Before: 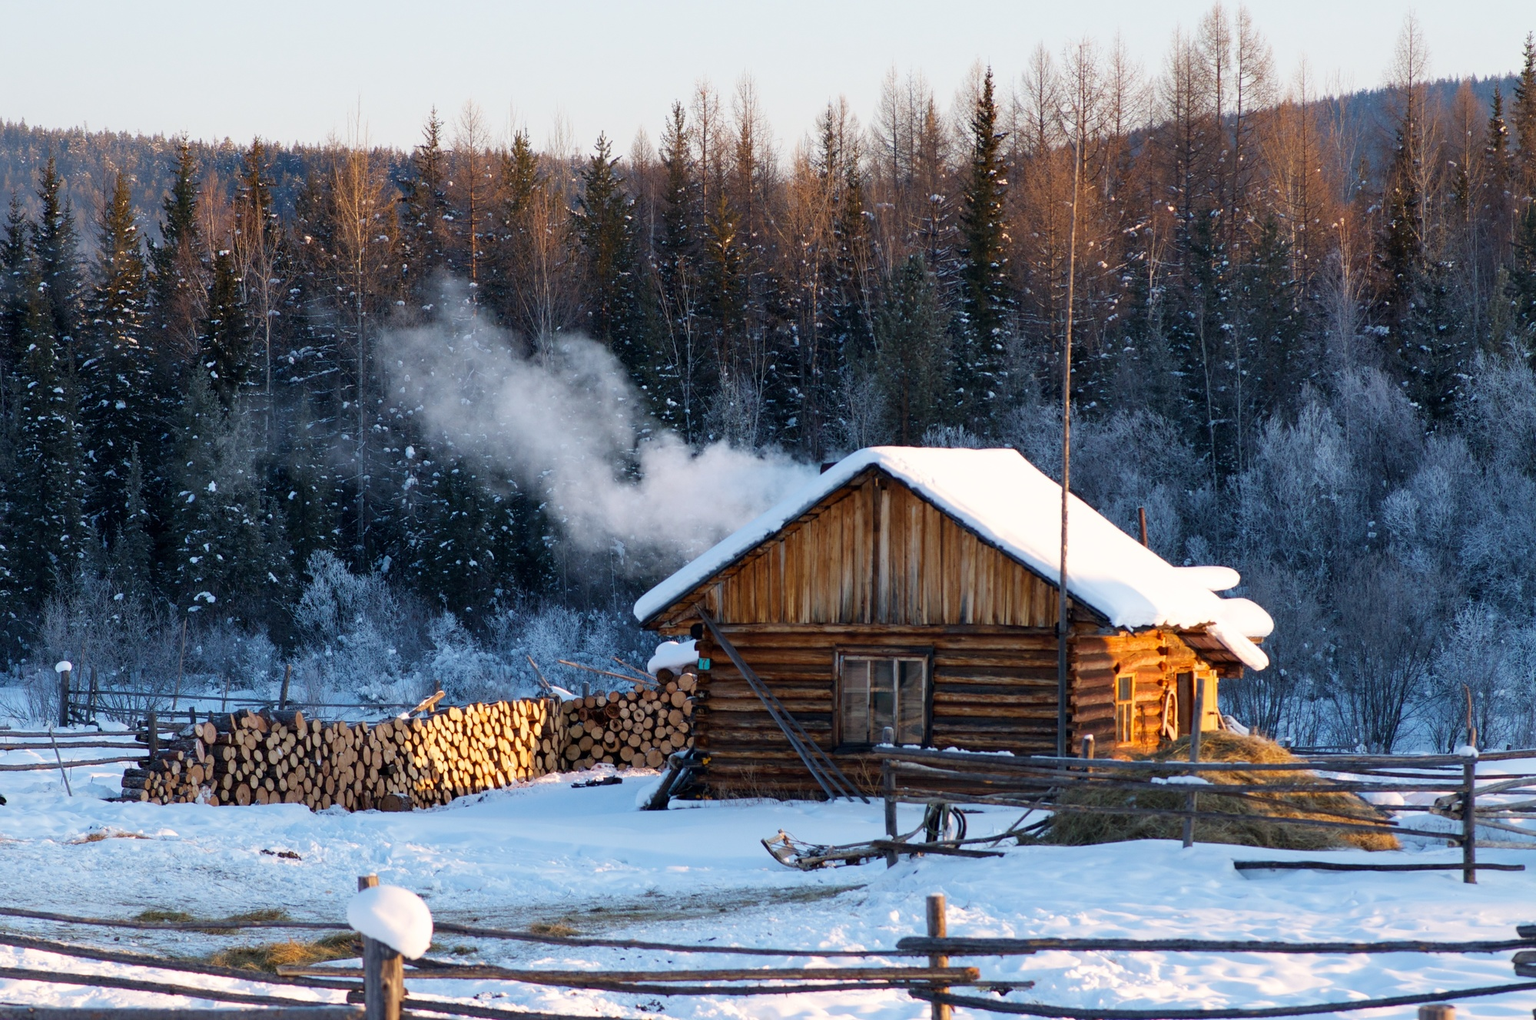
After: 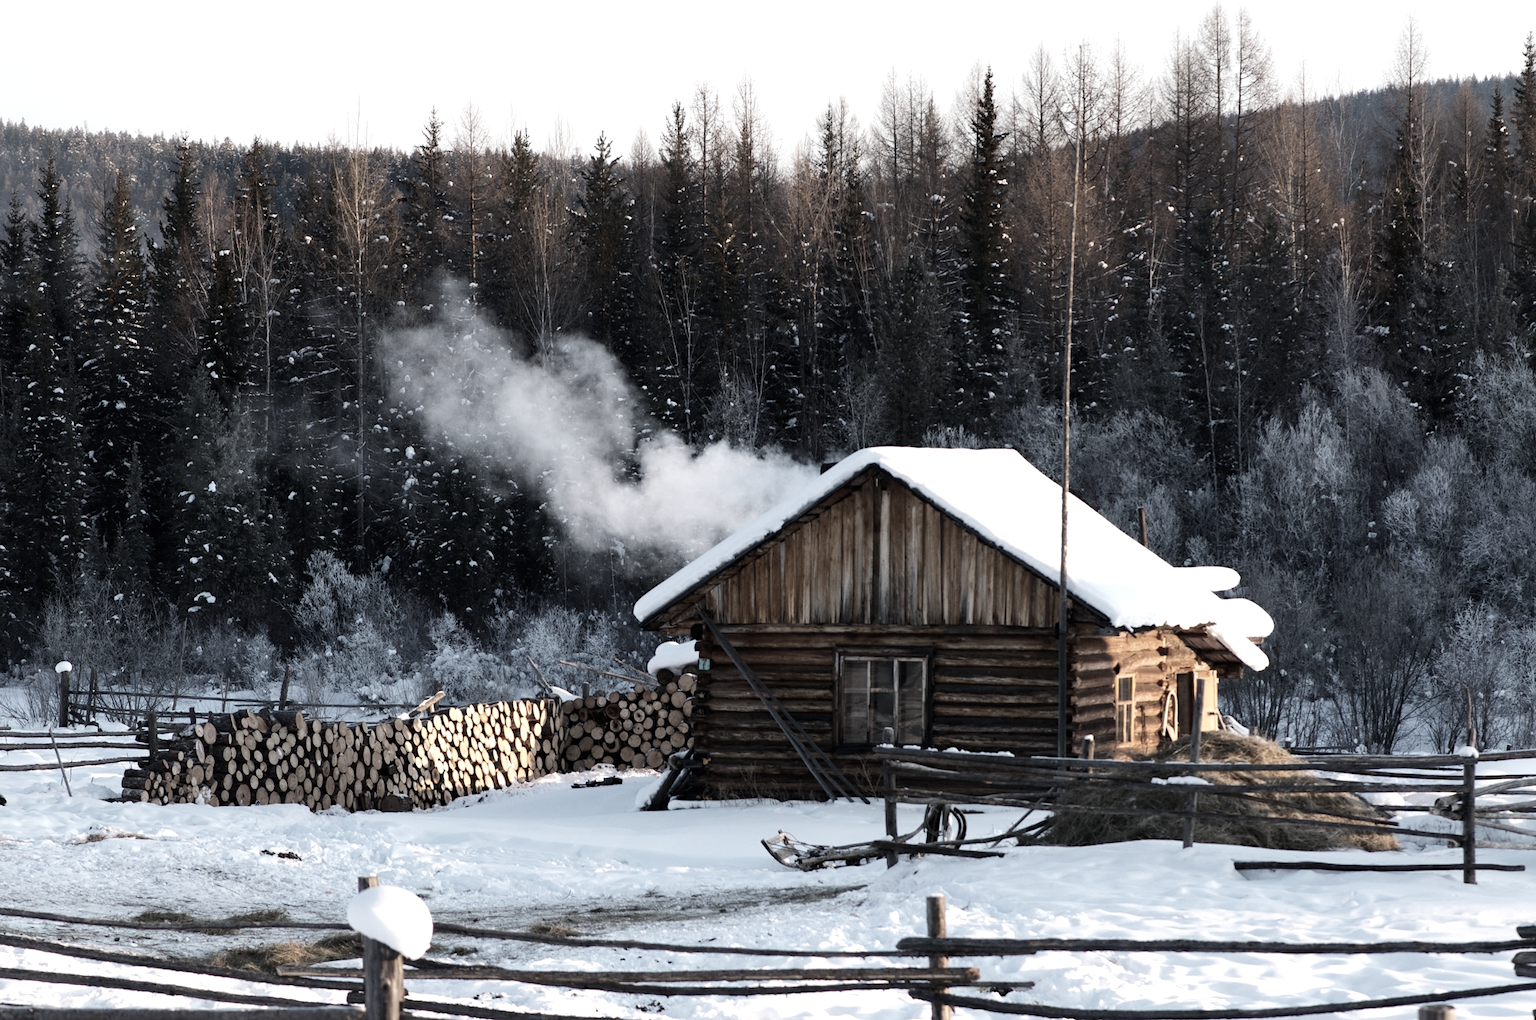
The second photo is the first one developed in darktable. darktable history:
exposure: black level correction -0.001, exposure 0.079 EV, compensate exposure bias true, compensate highlight preservation false
tone equalizer: -8 EV -0.748 EV, -7 EV -0.673 EV, -6 EV -0.575 EV, -5 EV -0.408 EV, -3 EV 0.382 EV, -2 EV 0.6 EV, -1 EV 0.697 EV, +0 EV 0.769 EV, edges refinement/feathering 500, mask exposure compensation -1.57 EV, preserve details no
color correction: highlights b* -0.054, saturation 0.339
